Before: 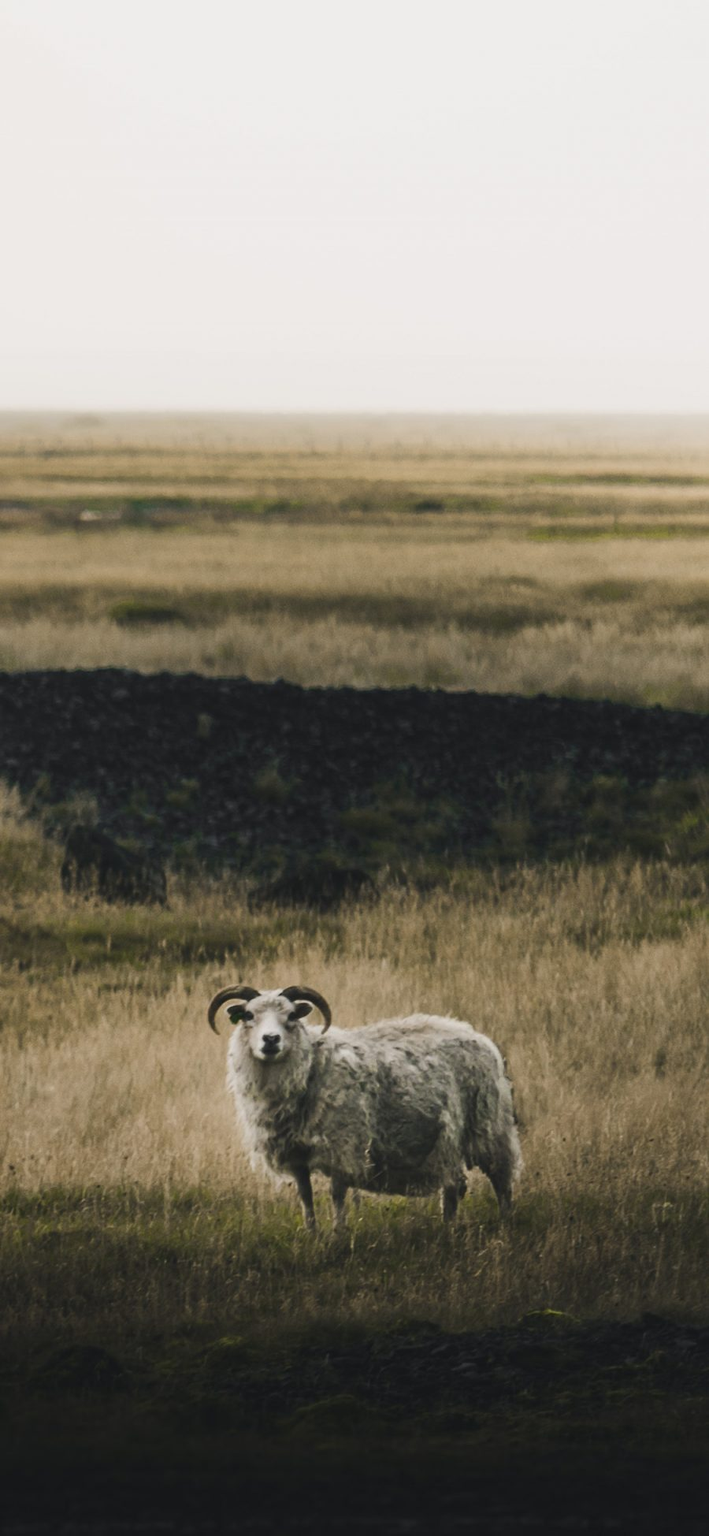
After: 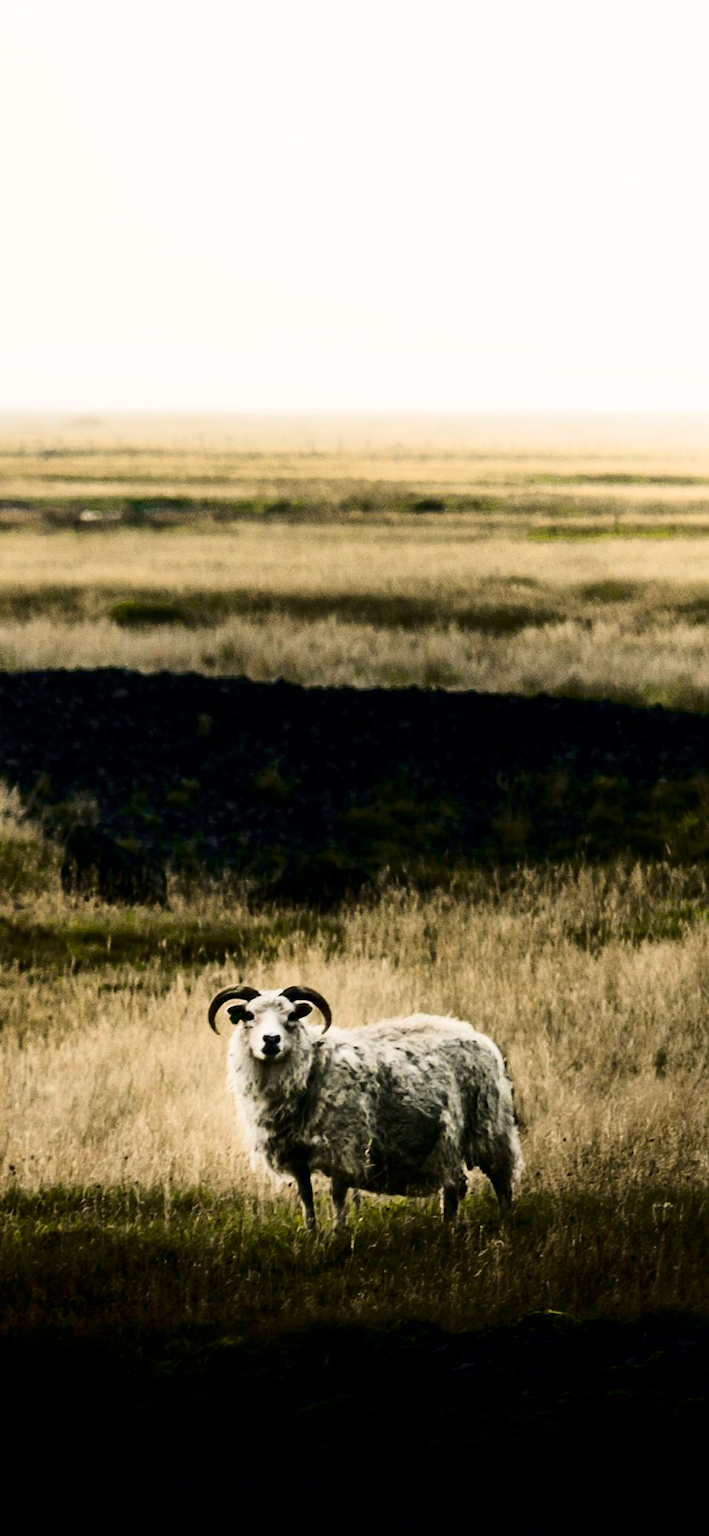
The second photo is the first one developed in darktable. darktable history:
contrast brightness saturation: contrast 0.192, brightness -0.233, saturation 0.117
exposure: black level correction 0.01, exposure 0.015 EV, compensate highlight preservation false
base curve: curves: ch0 [(0, 0) (0.005, 0.002) (0.15, 0.3) (0.4, 0.7) (0.75, 0.95) (1, 1)]
